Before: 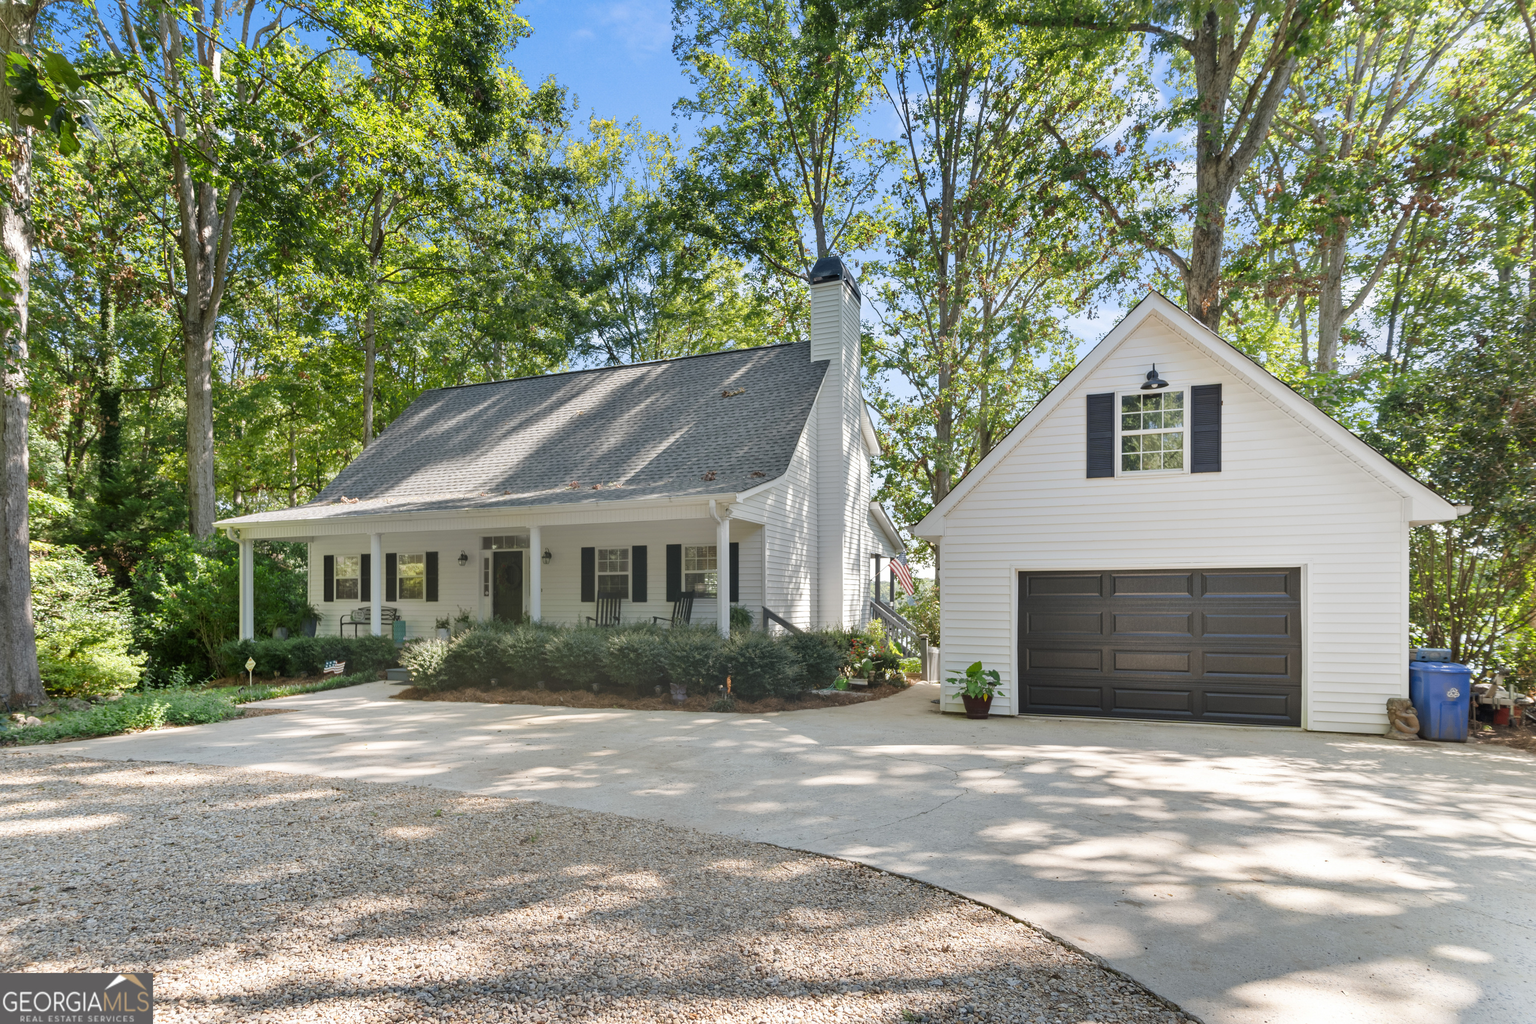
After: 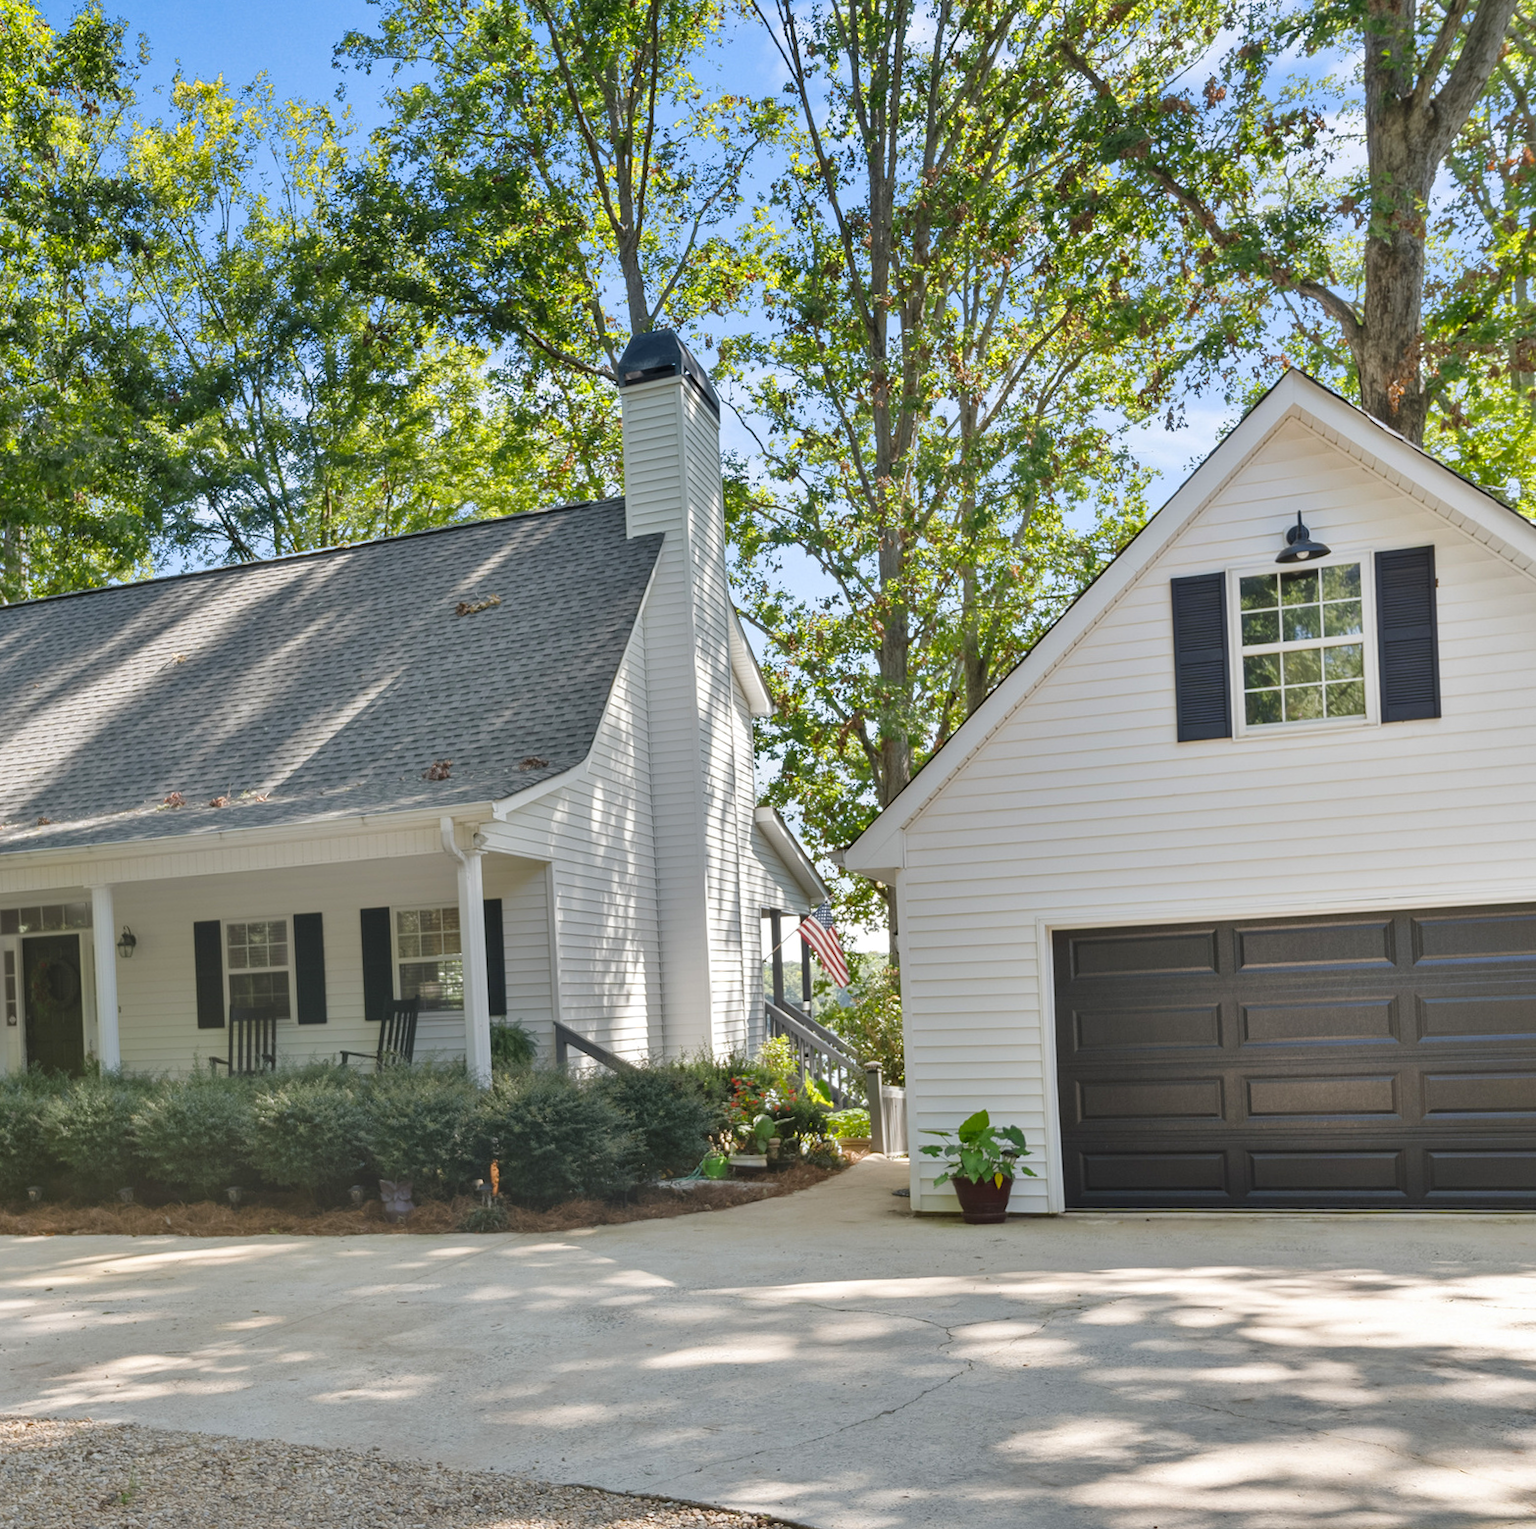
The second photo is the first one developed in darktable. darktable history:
tone equalizer: on, module defaults
shadows and highlights: soften with gaussian
rotate and perspective: rotation -2.56°, automatic cropping off
color balance: output saturation 110%
crop: left 32.075%, top 10.976%, right 18.355%, bottom 17.596%
